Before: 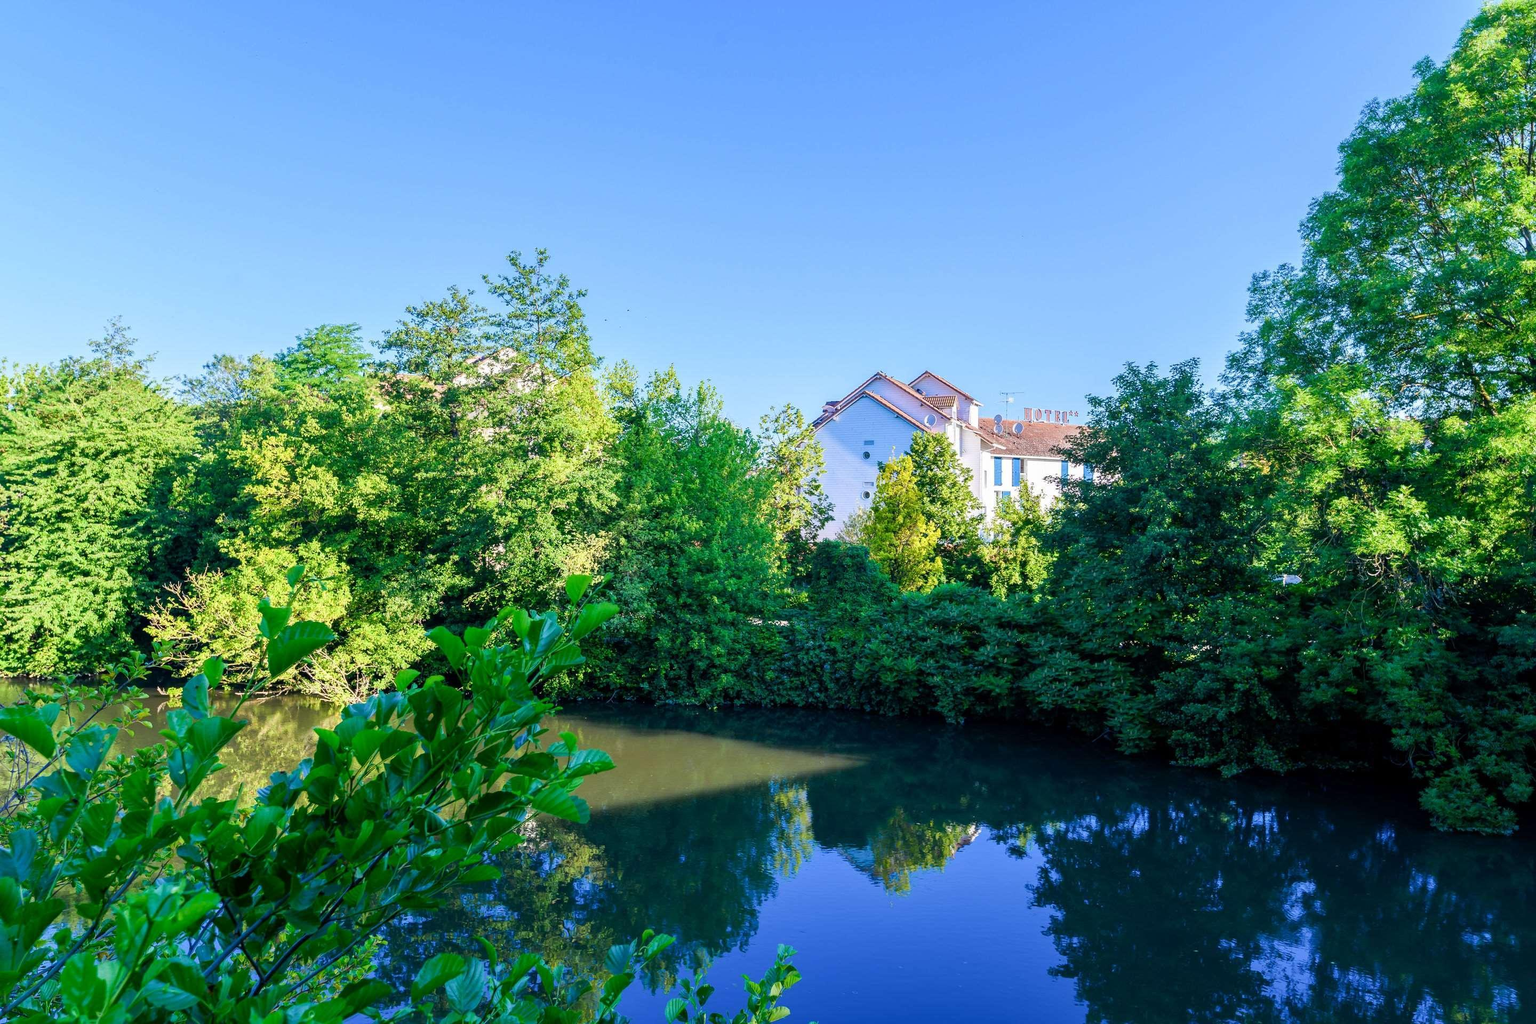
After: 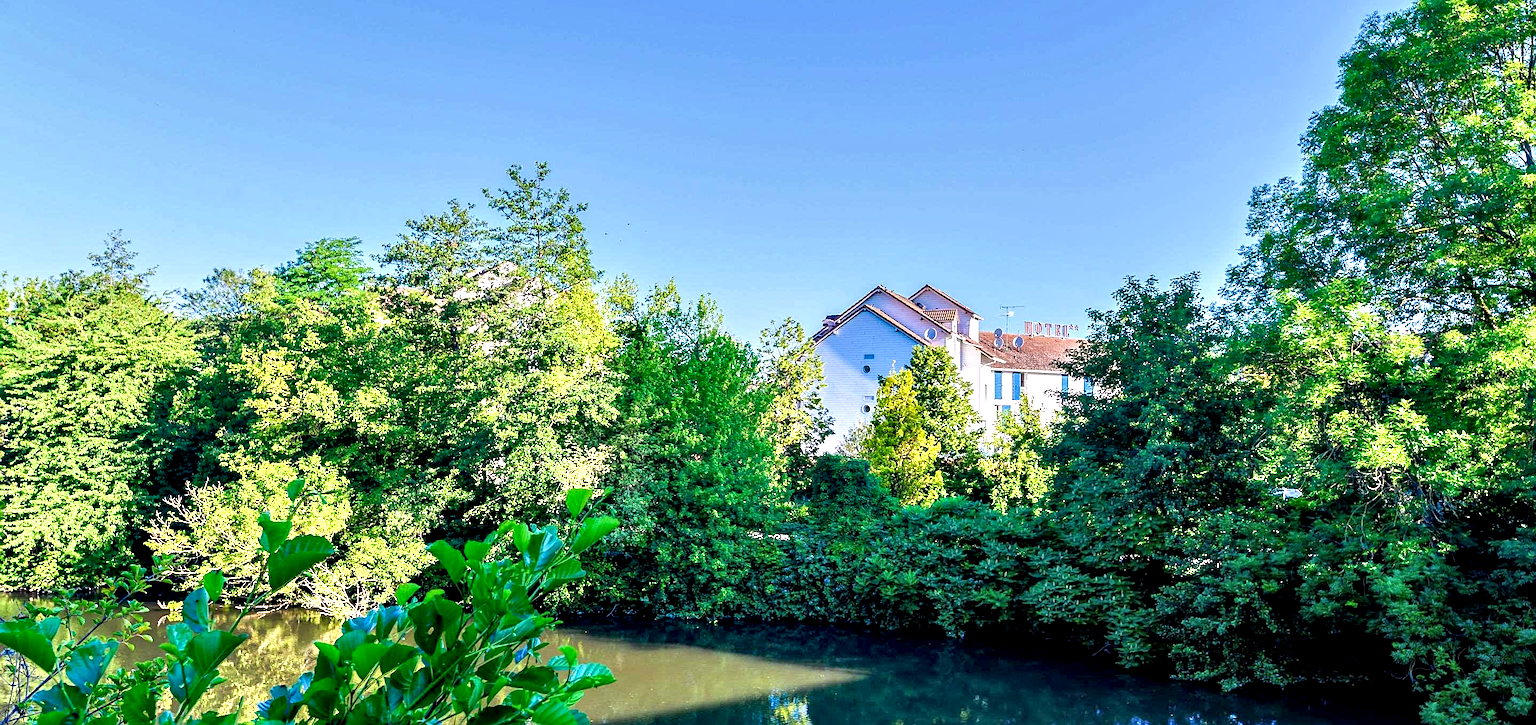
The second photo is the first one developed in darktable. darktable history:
tone equalizer: -8 EV 1.01 EV, -7 EV 1 EV, -6 EV 0.996 EV, -5 EV 0.972 EV, -4 EV 1.03 EV, -3 EV 0.748 EV, -2 EV 0.476 EV, -1 EV 0.275 EV
sharpen: on, module defaults
crop and rotate: top 8.484%, bottom 20.638%
color correction: highlights a* -0.328, highlights b* -0.098
local contrast: highlights 62%, shadows 108%, detail 107%, midtone range 0.535
contrast equalizer: y [[0.6 ×6], [0.55 ×6], [0 ×6], [0 ×6], [0 ×6]]
